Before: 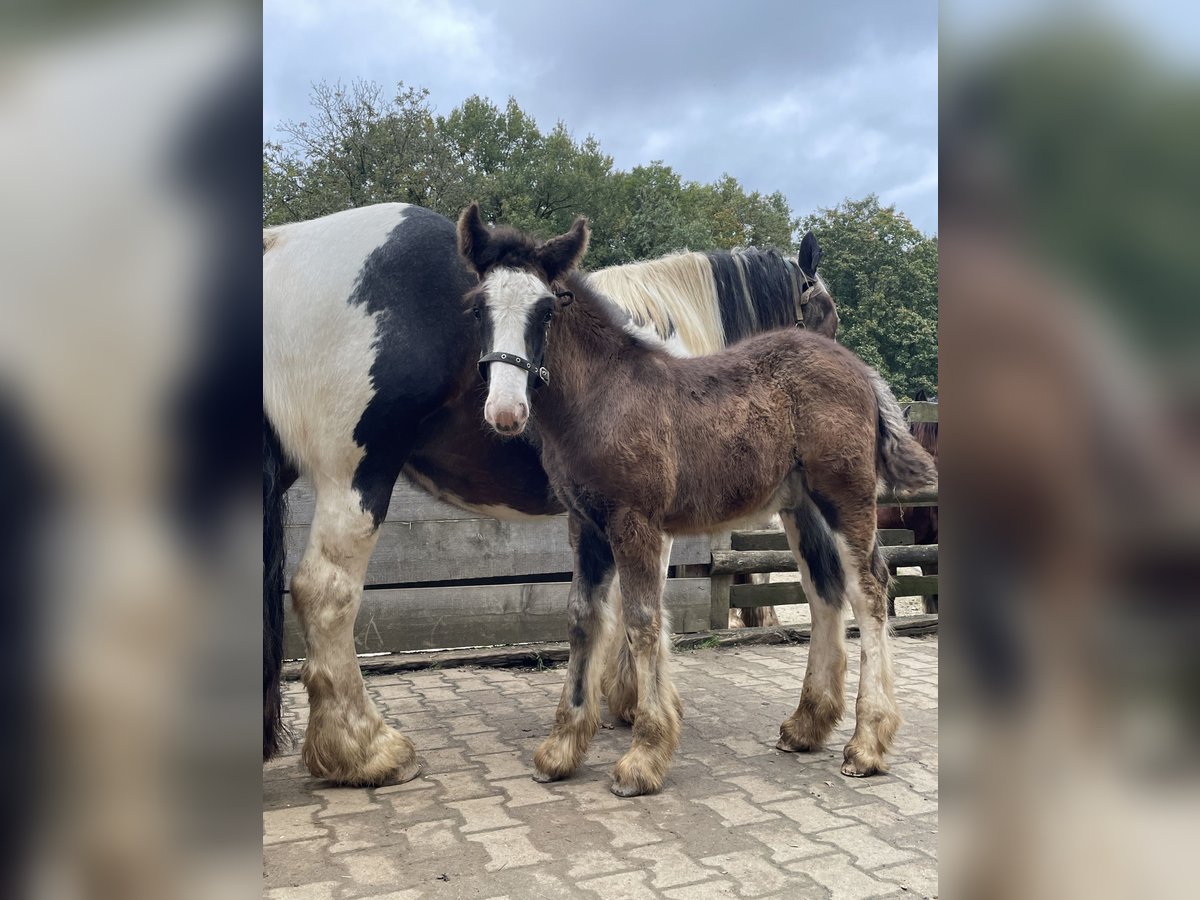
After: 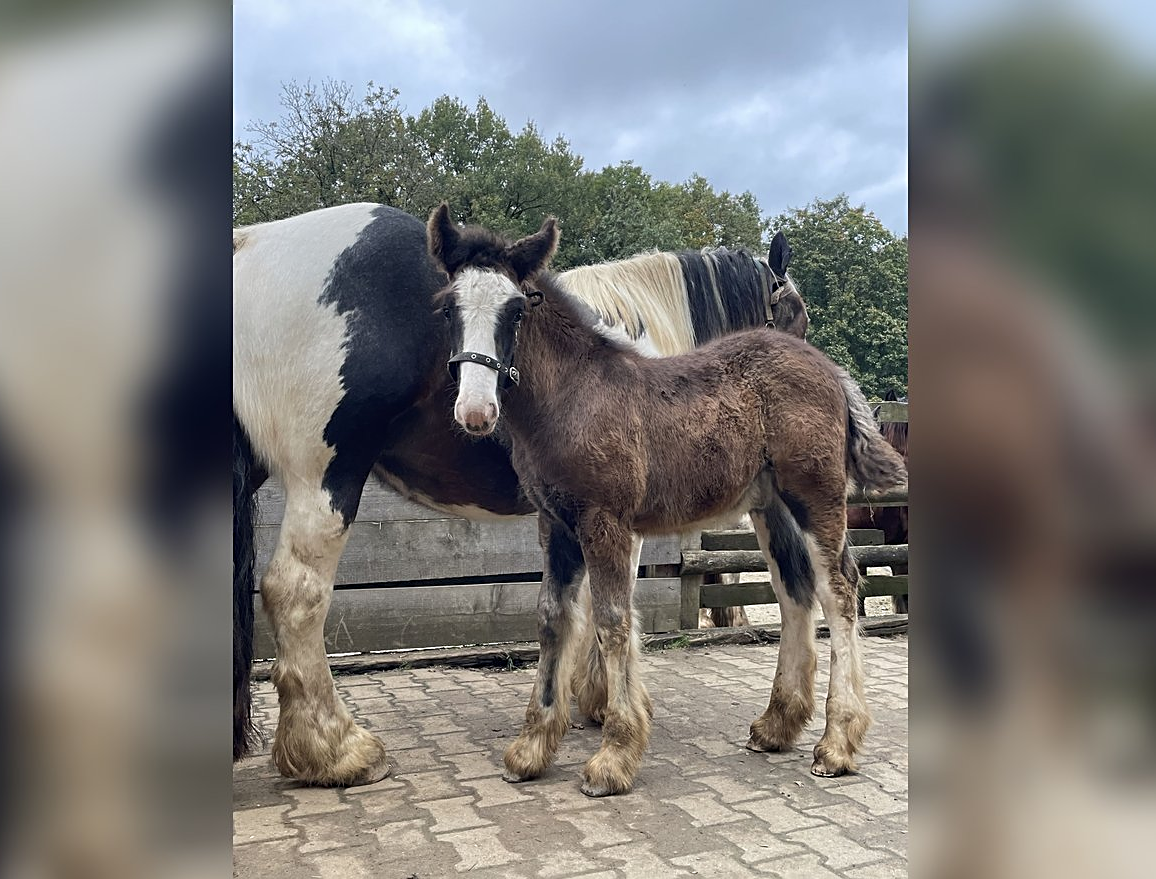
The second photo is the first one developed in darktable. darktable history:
sharpen: on, module defaults
crop and rotate: left 2.536%, right 1.107%, bottom 2.246%
